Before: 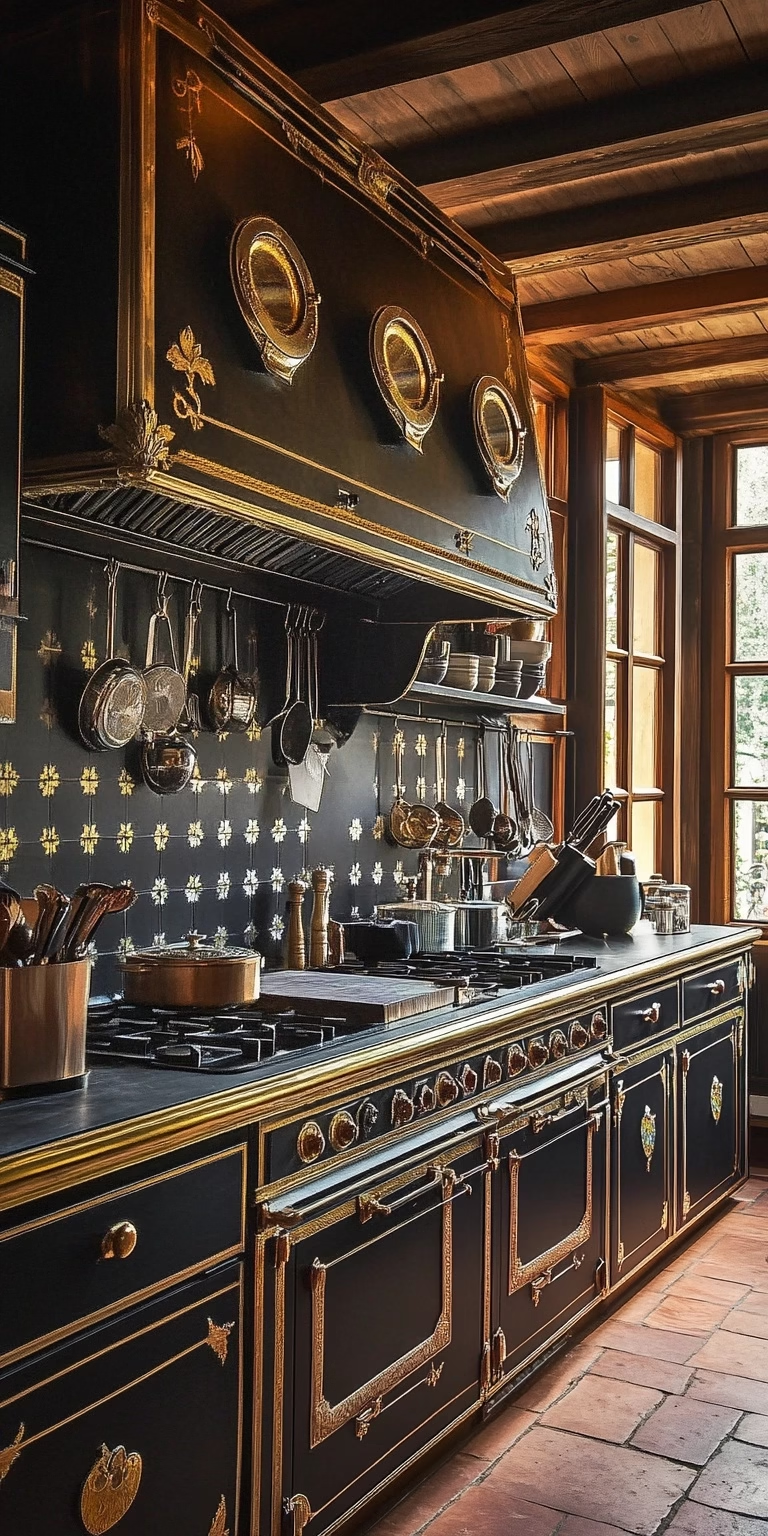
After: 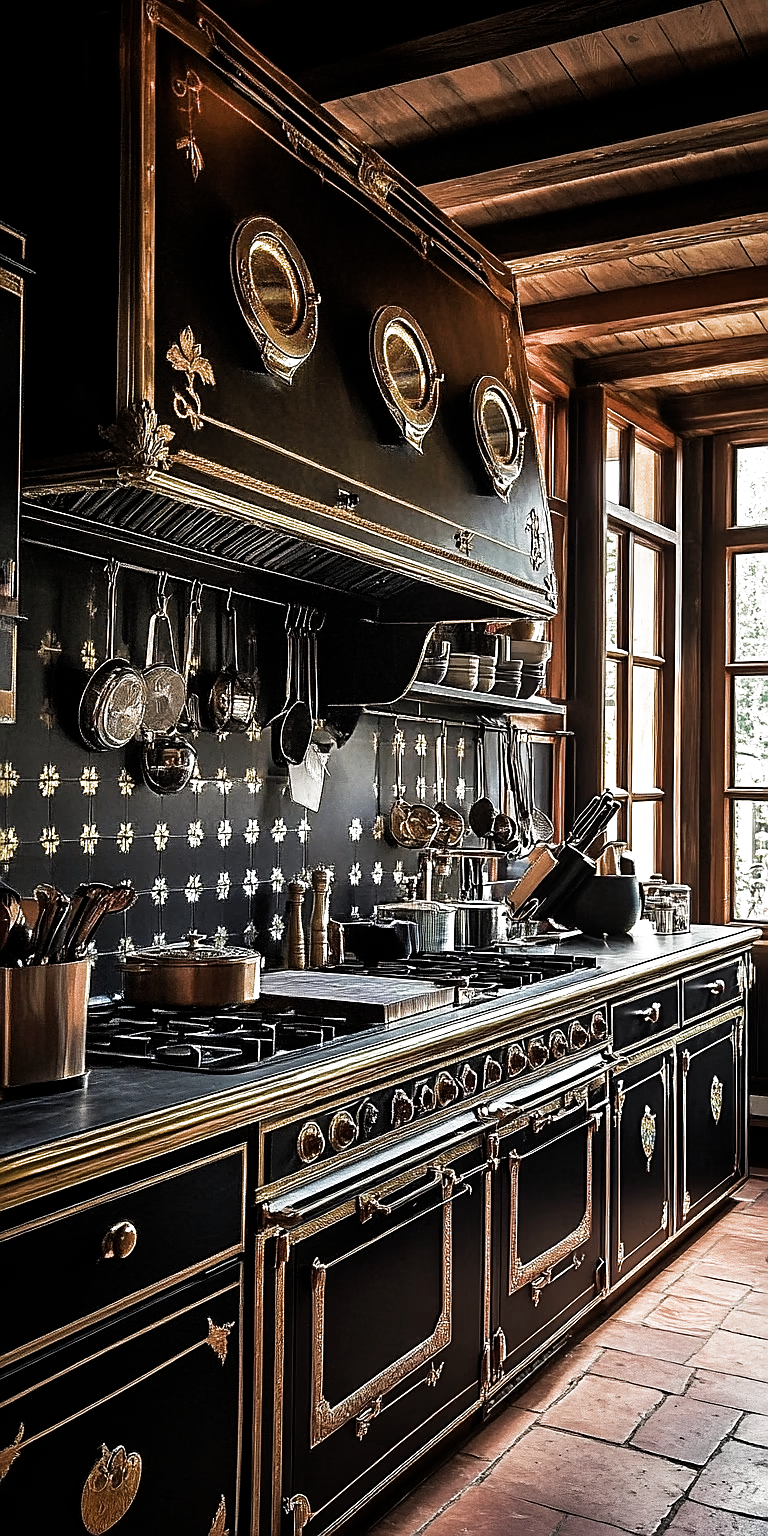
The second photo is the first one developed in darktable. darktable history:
sharpen: on, module defaults
filmic rgb: black relative exposure -8.29 EV, white relative exposure 2.2 EV, target white luminance 99.947%, hardness 7.11, latitude 74.66%, contrast 1.314, highlights saturation mix -2.45%, shadows ↔ highlights balance 30.75%, color science v4 (2020)
